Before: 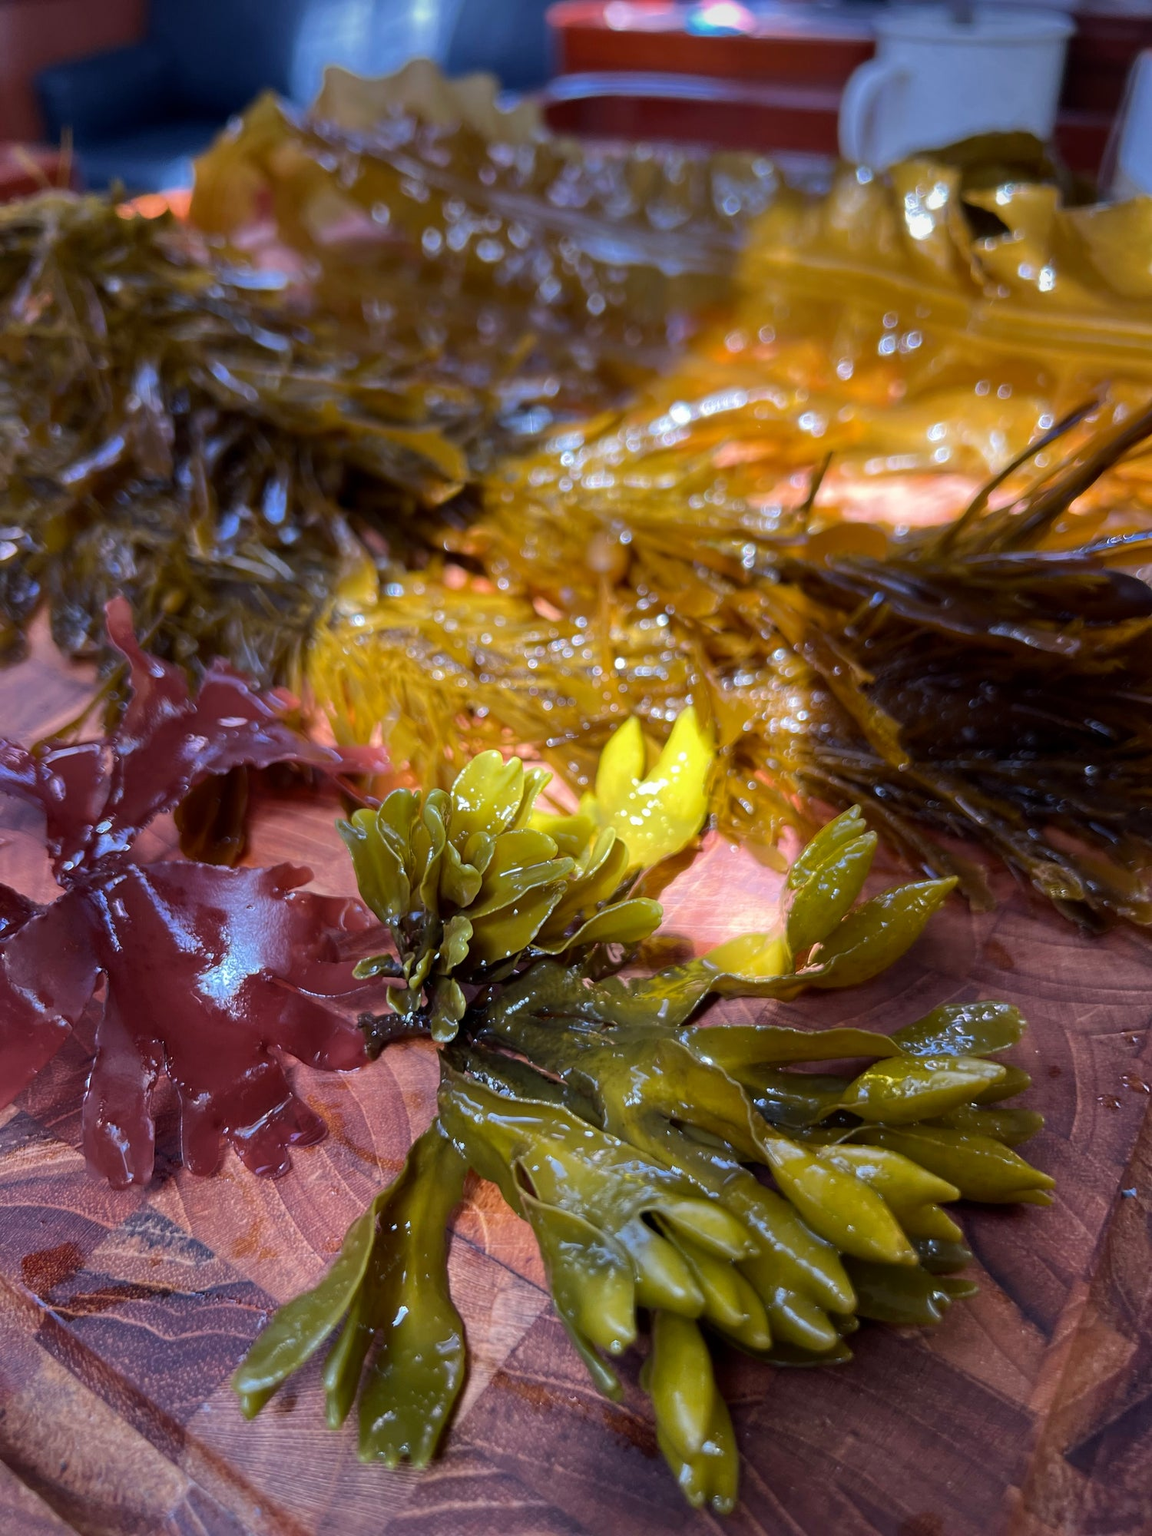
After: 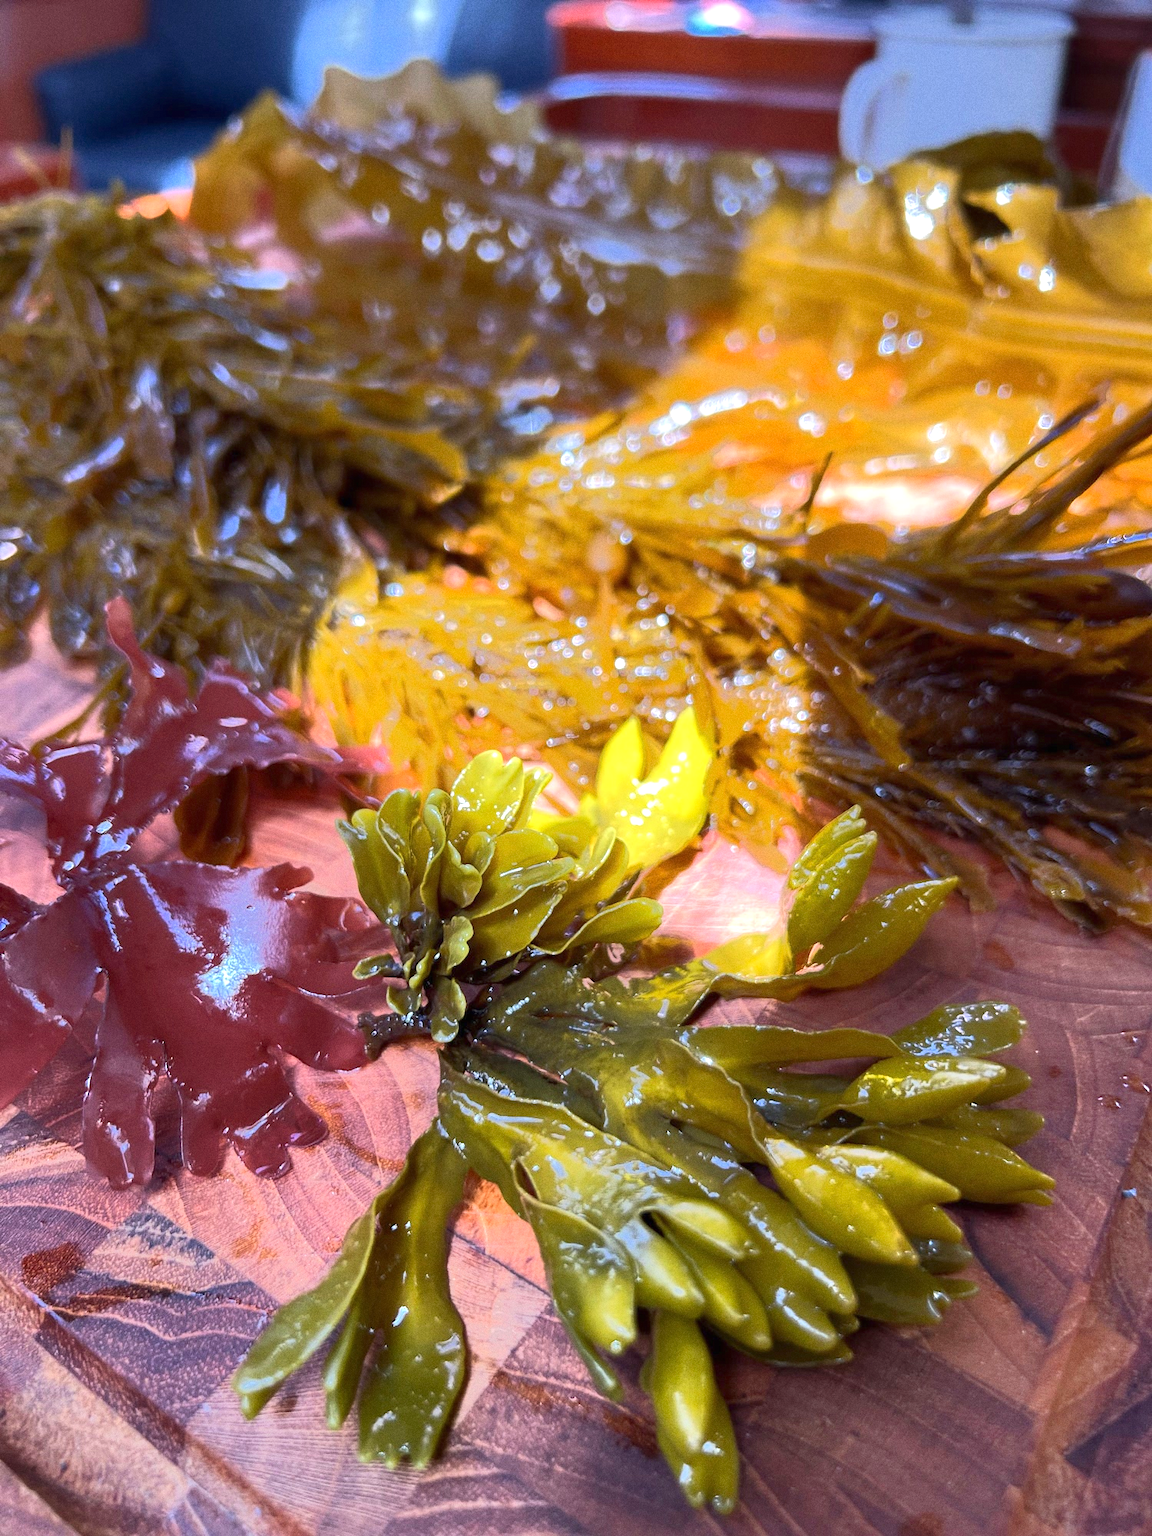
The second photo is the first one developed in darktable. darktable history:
exposure: black level correction 0, exposure 0.9 EV, compensate highlight preservation false
tone equalizer: -7 EV -0.63 EV, -6 EV 1 EV, -5 EV -0.45 EV, -4 EV 0.43 EV, -3 EV 0.41 EV, -2 EV 0.15 EV, -1 EV -0.15 EV, +0 EV -0.39 EV, smoothing diameter 25%, edges refinement/feathering 10, preserve details guided filter
grain: coarseness 0.09 ISO
